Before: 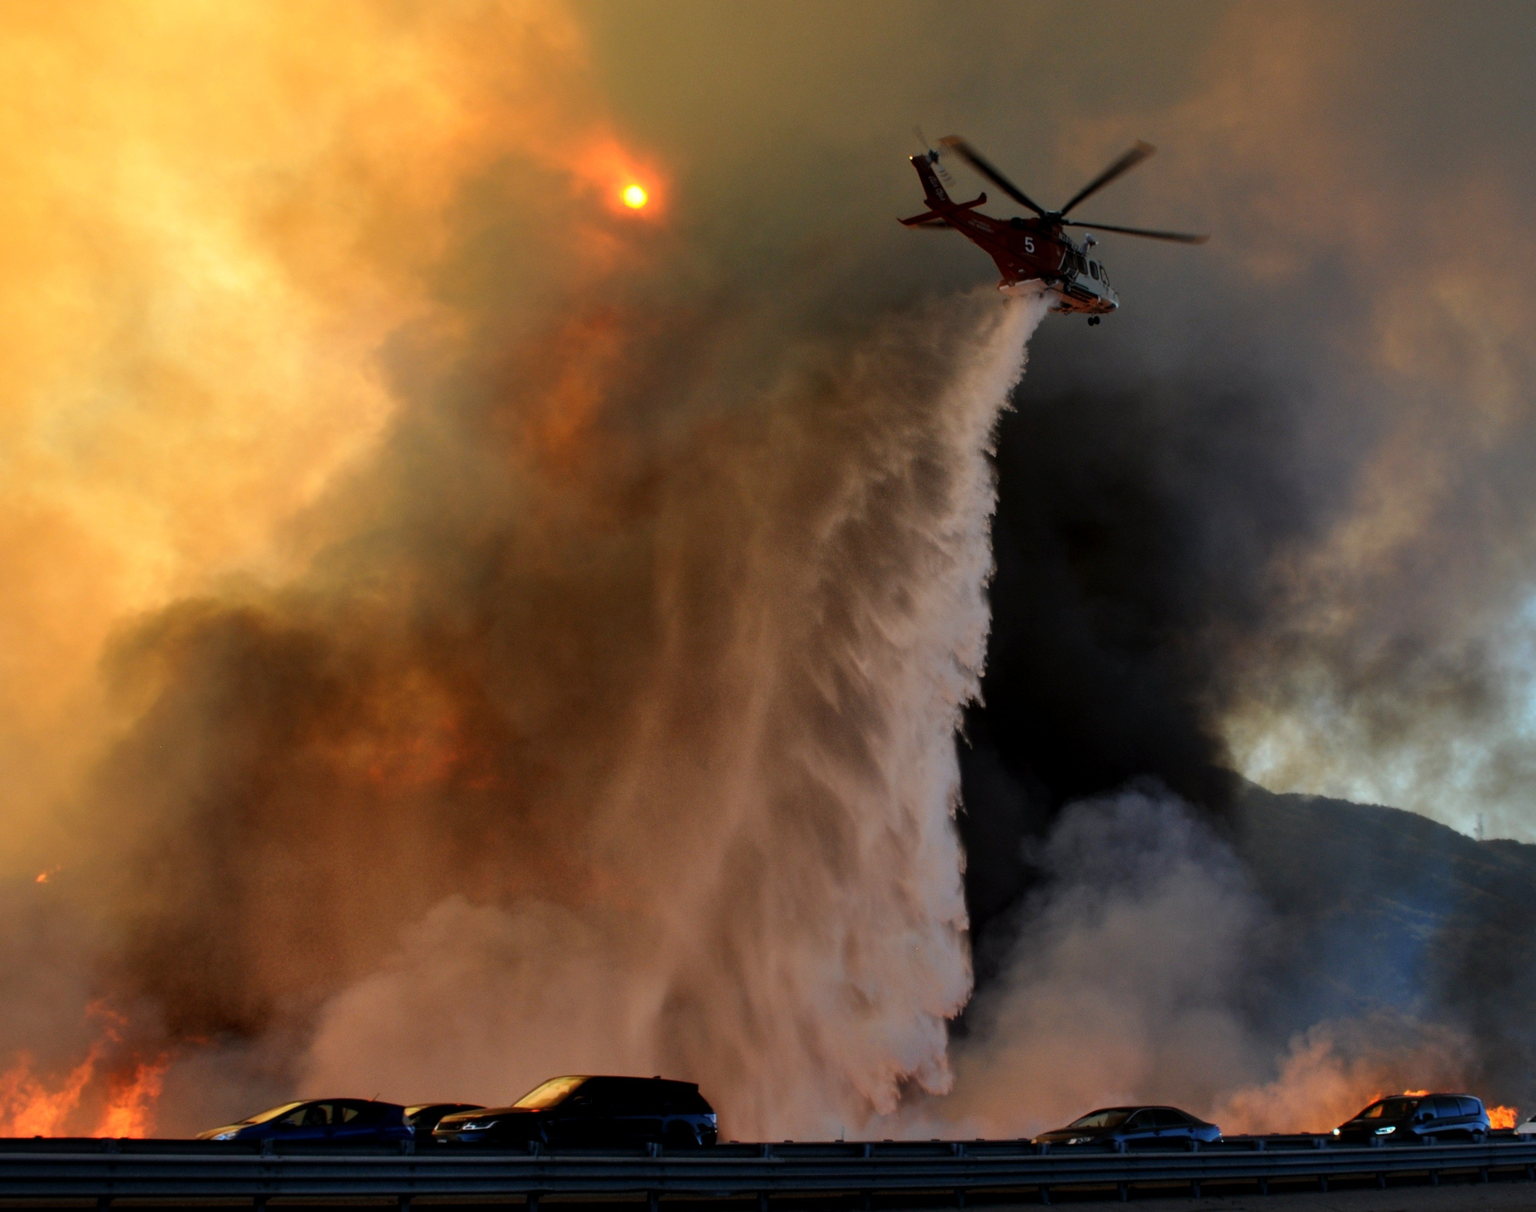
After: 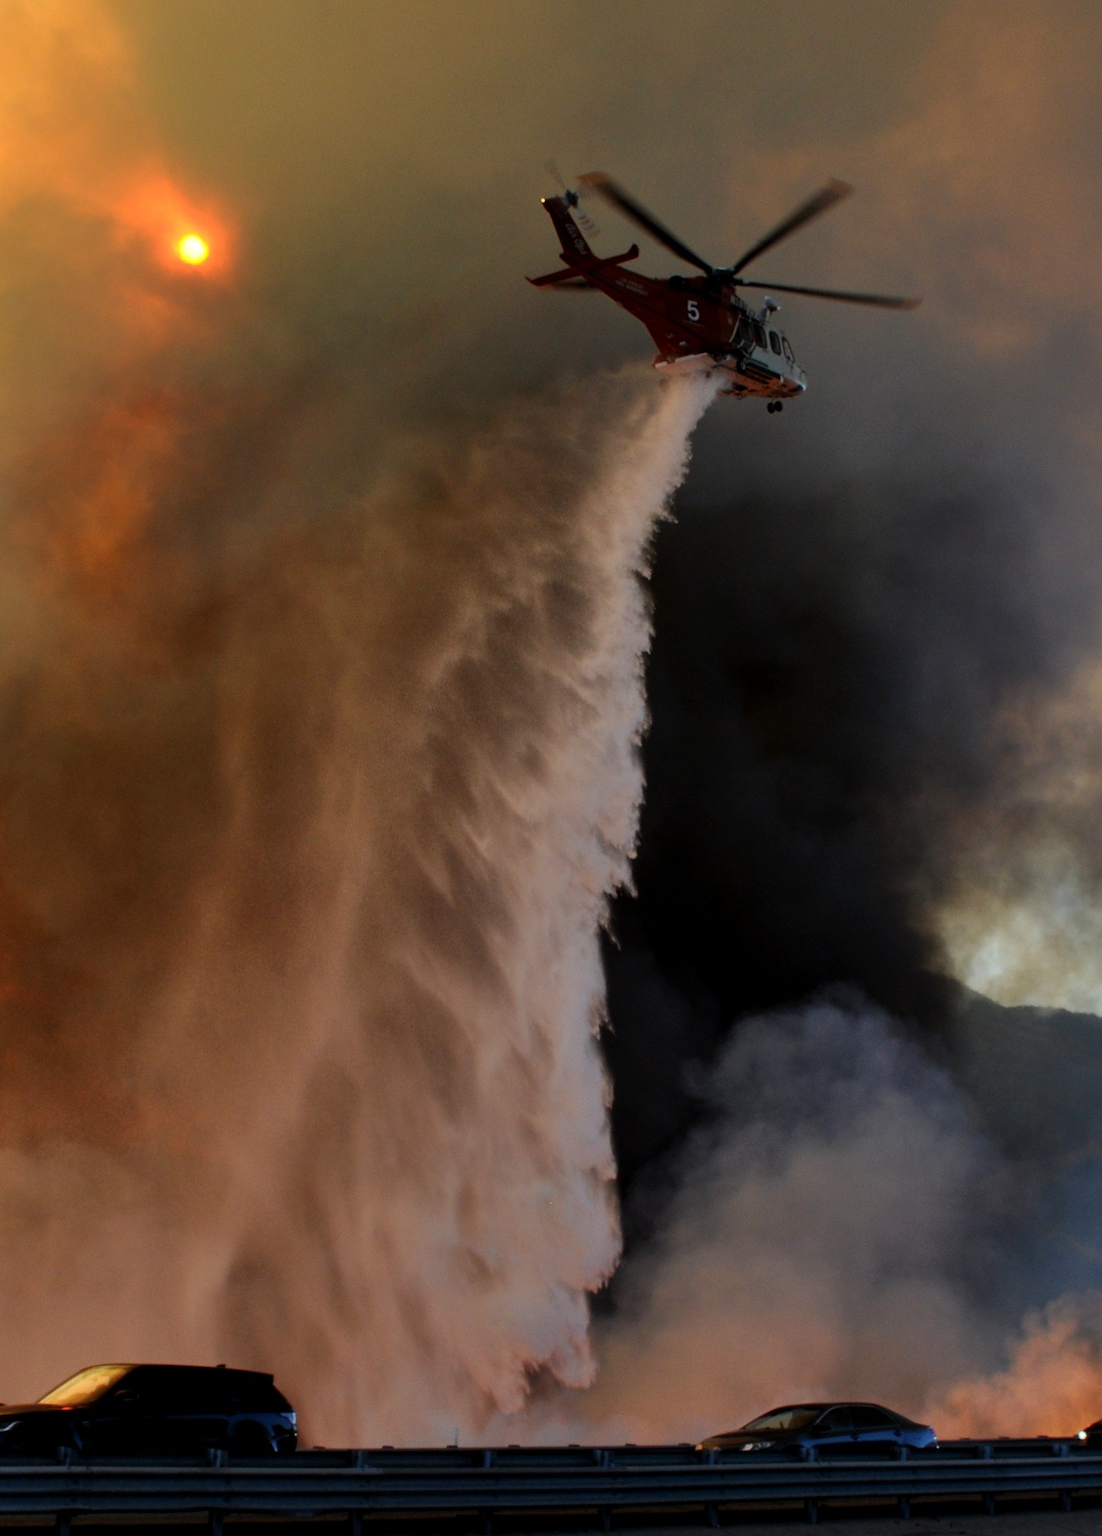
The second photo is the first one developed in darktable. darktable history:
crop: left 31.458%, top 0%, right 11.876%
white balance: red 1, blue 1
